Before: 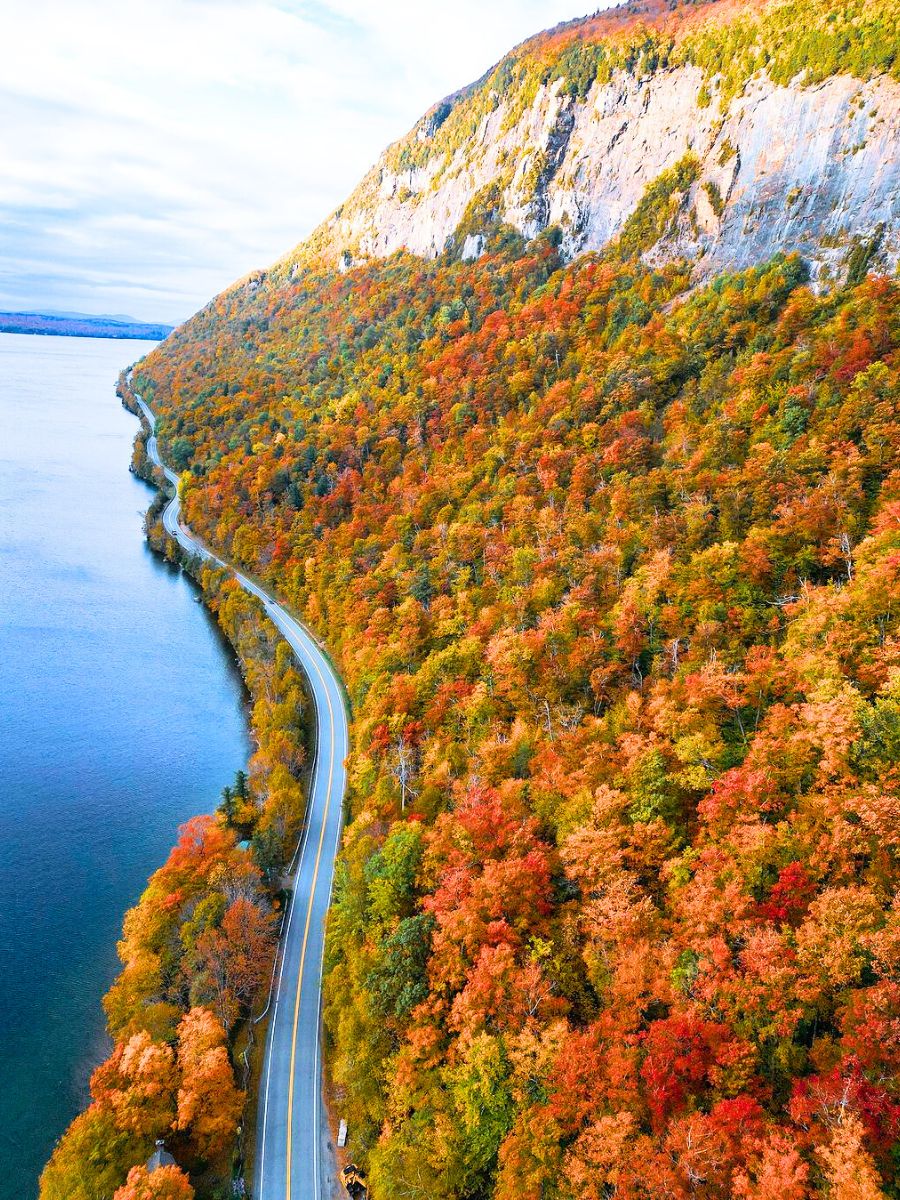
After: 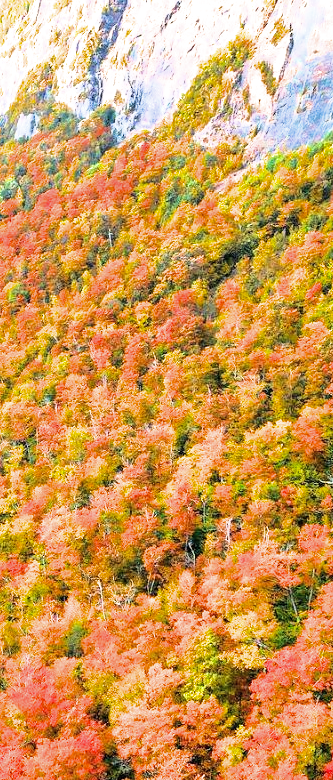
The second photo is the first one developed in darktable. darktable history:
shadows and highlights: on, module defaults
exposure: black level correction 0, exposure 1.278 EV, compensate exposure bias true, compensate highlight preservation false
filmic rgb: black relative exposure -7.65 EV, white relative exposure 4.56 EV, hardness 3.61, color science v6 (2022), iterations of high-quality reconstruction 0
tone equalizer: -8 EV -0.789 EV, -7 EV -0.694 EV, -6 EV -0.575 EV, -5 EV -0.371 EV, -3 EV 0.402 EV, -2 EV 0.6 EV, -1 EV 0.675 EV, +0 EV 0.769 EV, edges refinement/feathering 500, mask exposure compensation -1.57 EV, preserve details no
crop and rotate: left 49.681%, top 10.092%, right 13.264%, bottom 24.896%
